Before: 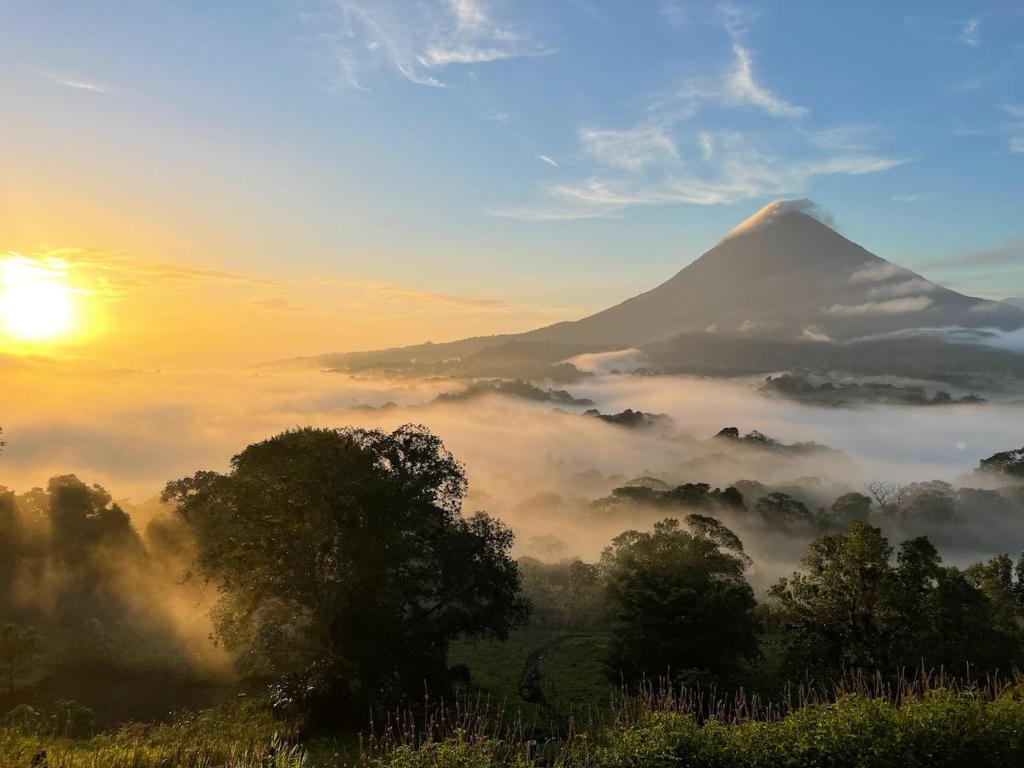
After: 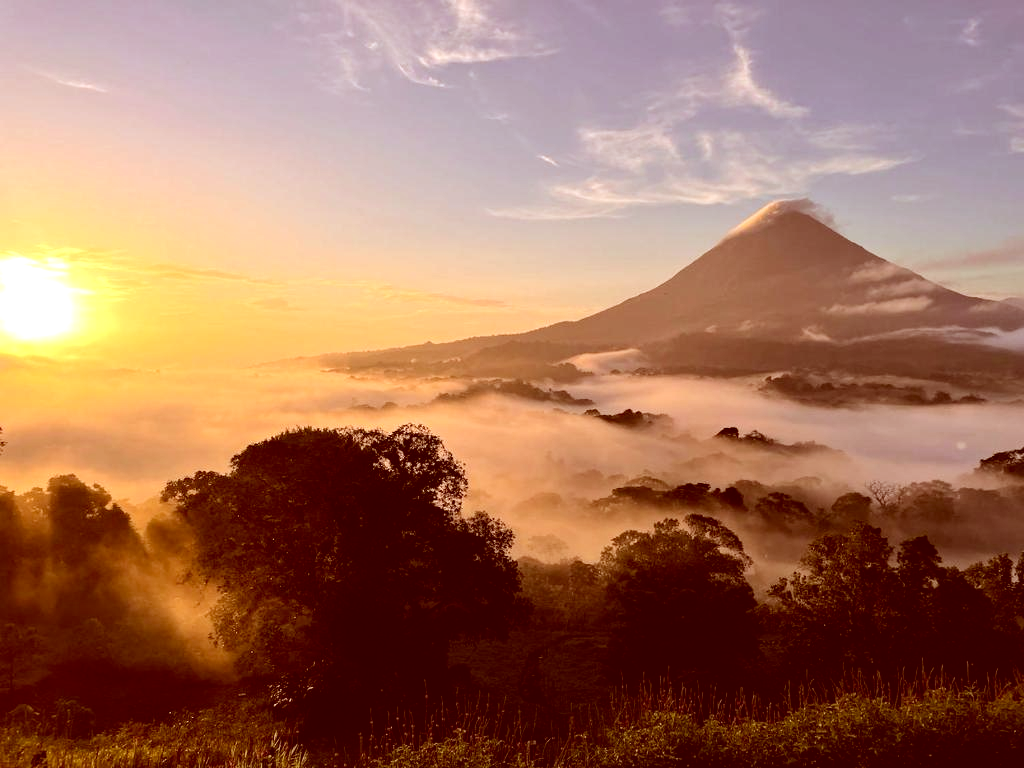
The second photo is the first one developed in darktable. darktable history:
haze removal: compatibility mode true, adaptive false
tone equalizer: -8 EV -0.417 EV, -7 EV -0.389 EV, -6 EV -0.333 EV, -5 EV -0.222 EV, -3 EV 0.222 EV, -2 EV 0.333 EV, -1 EV 0.389 EV, +0 EV 0.417 EV, edges refinement/feathering 500, mask exposure compensation -1.57 EV, preserve details no
color correction: highlights a* 9.03, highlights b* 8.71, shadows a* 40, shadows b* 40, saturation 0.8
